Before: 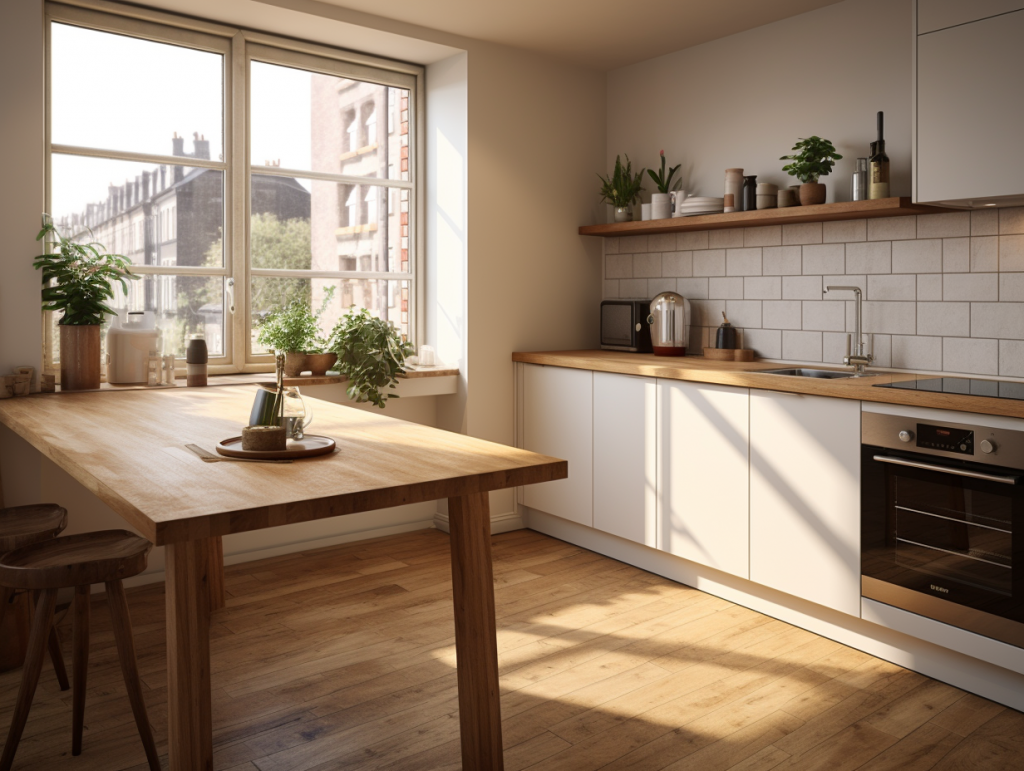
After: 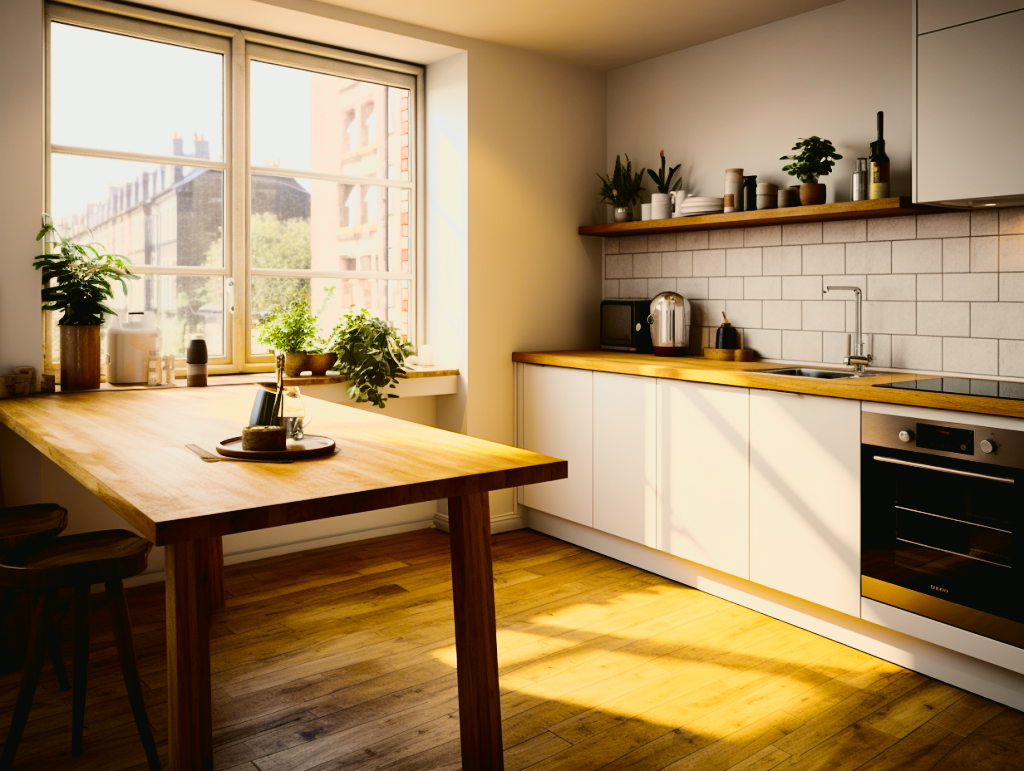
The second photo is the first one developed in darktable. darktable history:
tone curve: curves: ch0 [(0.003, 0.023) (0.071, 0.052) (0.236, 0.197) (0.466, 0.557) (0.625, 0.761) (0.783, 0.9) (0.994, 0.968)]; ch1 [(0, 0) (0.262, 0.227) (0.417, 0.386) (0.469, 0.467) (0.502, 0.498) (0.528, 0.53) (0.573, 0.579) (0.605, 0.621) (0.644, 0.671) (0.686, 0.728) (0.994, 0.987)]; ch2 [(0, 0) (0.262, 0.188) (0.385, 0.353) (0.427, 0.424) (0.495, 0.493) (0.515, 0.54) (0.547, 0.561) (0.589, 0.613) (0.644, 0.748) (1, 1)], color space Lab, independent channels, preserve colors none
filmic rgb: black relative exposure -7.75 EV, white relative exposure 4.4 EV, threshold 3 EV, target black luminance 0%, hardness 3.76, latitude 50.51%, contrast 1.074, highlights saturation mix 10%, shadows ↔ highlights balance -0.22%, color science v4 (2020), enable highlight reconstruction true
